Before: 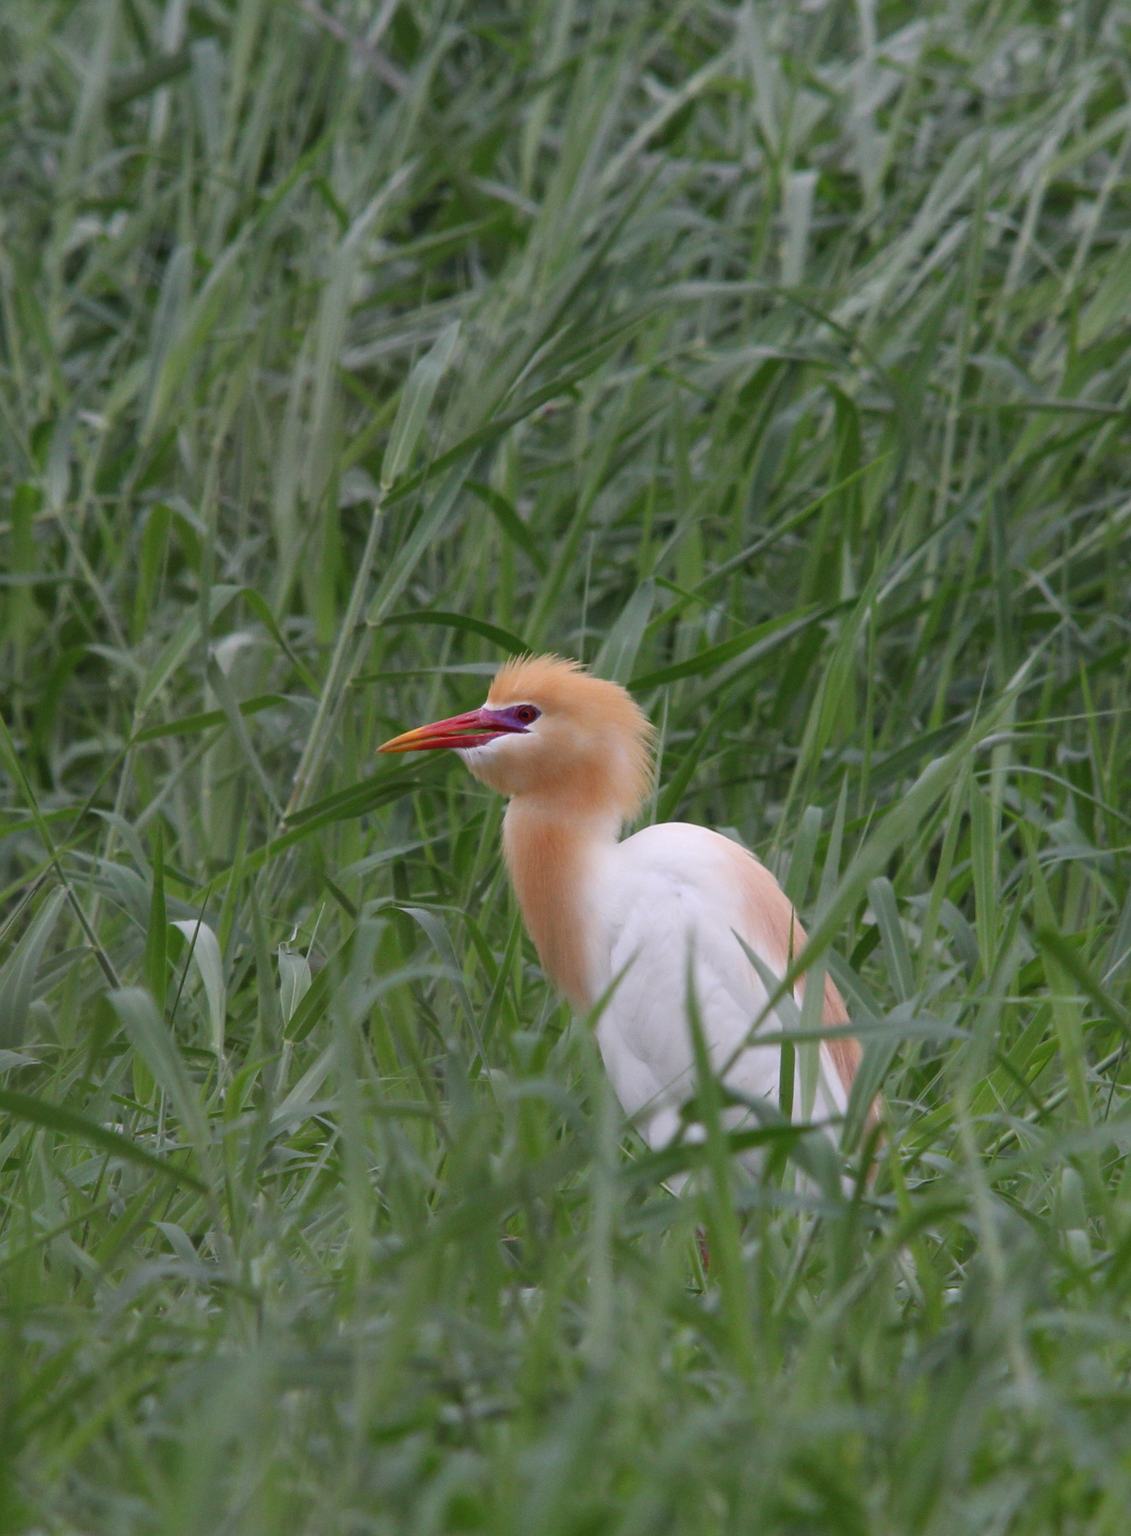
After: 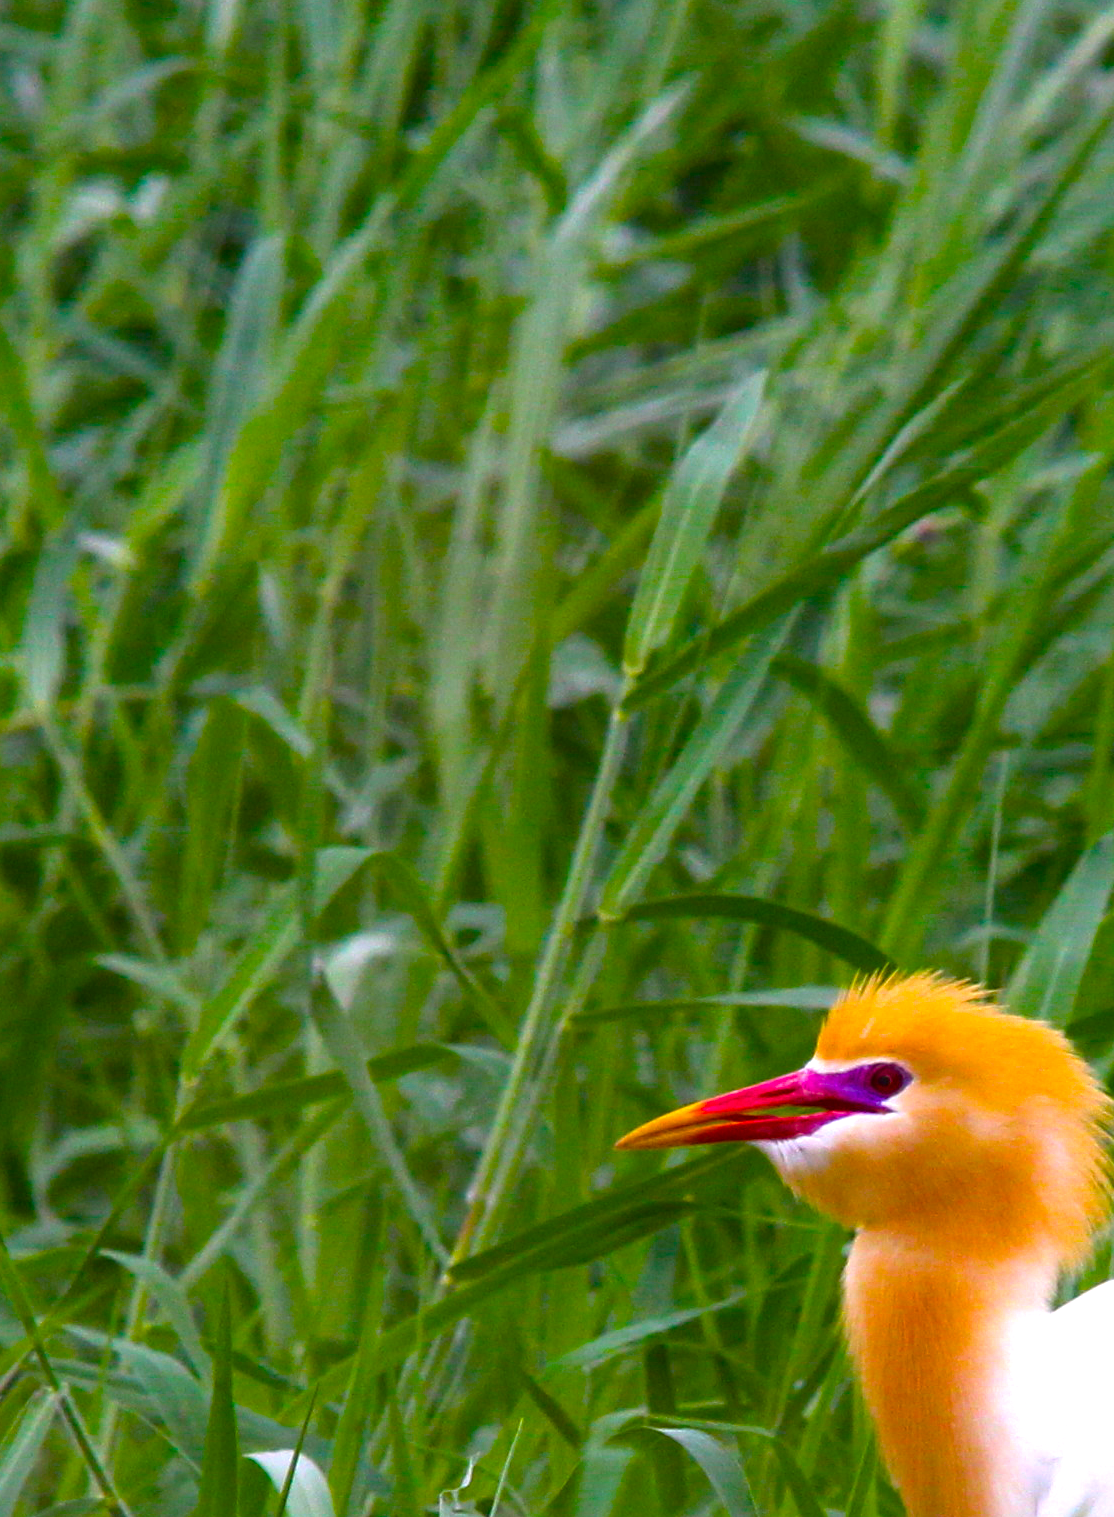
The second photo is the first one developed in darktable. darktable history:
crop and rotate: left 3.047%, top 7.509%, right 42.236%, bottom 37.598%
color balance rgb: linear chroma grading › global chroma 20%, perceptual saturation grading › global saturation 65%, perceptual saturation grading › highlights 50%, perceptual saturation grading › shadows 30%, perceptual brilliance grading › global brilliance 12%, perceptual brilliance grading › highlights 15%, global vibrance 20%
